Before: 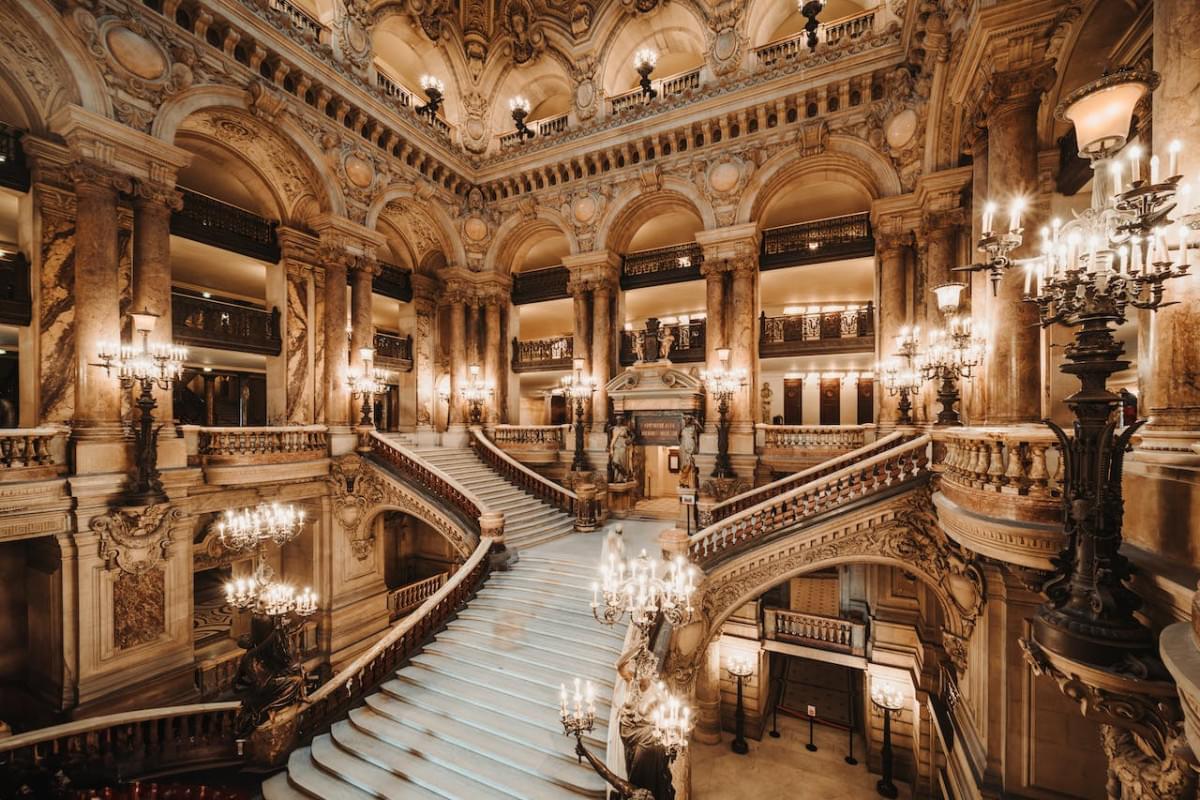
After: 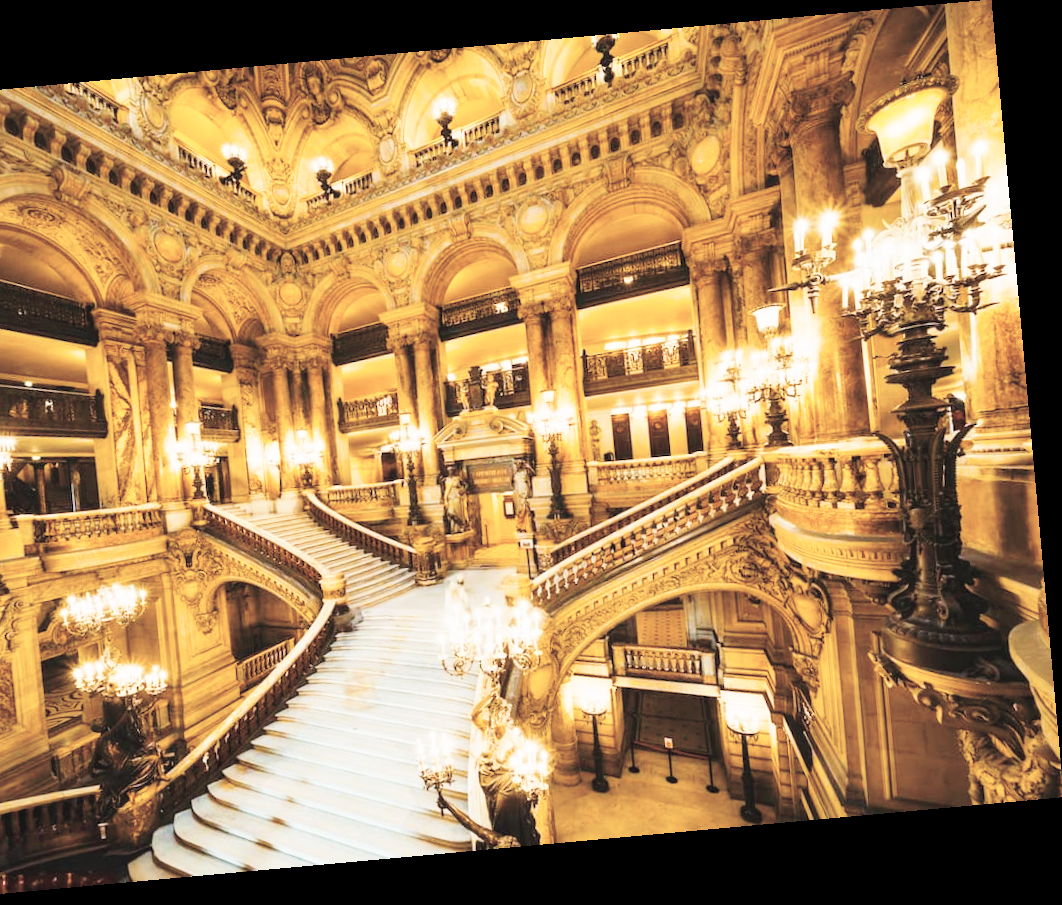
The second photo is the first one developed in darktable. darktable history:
contrast brightness saturation: brightness 0.18, saturation -0.5
color balance: input saturation 134.34%, contrast -10.04%, contrast fulcrum 19.67%, output saturation 133.51%
rotate and perspective: rotation -5.2°, automatic cropping off
color balance rgb: linear chroma grading › shadows -8%, linear chroma grading › global chroma 10%, perceptual saturation grading › global saturation 2%, perceptual saturation grading › highlights -2%, perceptual saturation grading › mid-tones 4%, perceptual saturation grading › shadows 8%, perceptual brilliance grading › global brilliance 2%, perceptual brilliance grading › highlights -4%, global vibrance 16%, saturation formula JzAzBz (2021)
crop: left 16.145%
base curve: curves: ch0 [(0, 0) (0.026, 0.03) (0.109, 0.232) (0.351, 0.748) (0.669, 0.968) (1, 1)], preserve colors none
white balance: emerald 1
